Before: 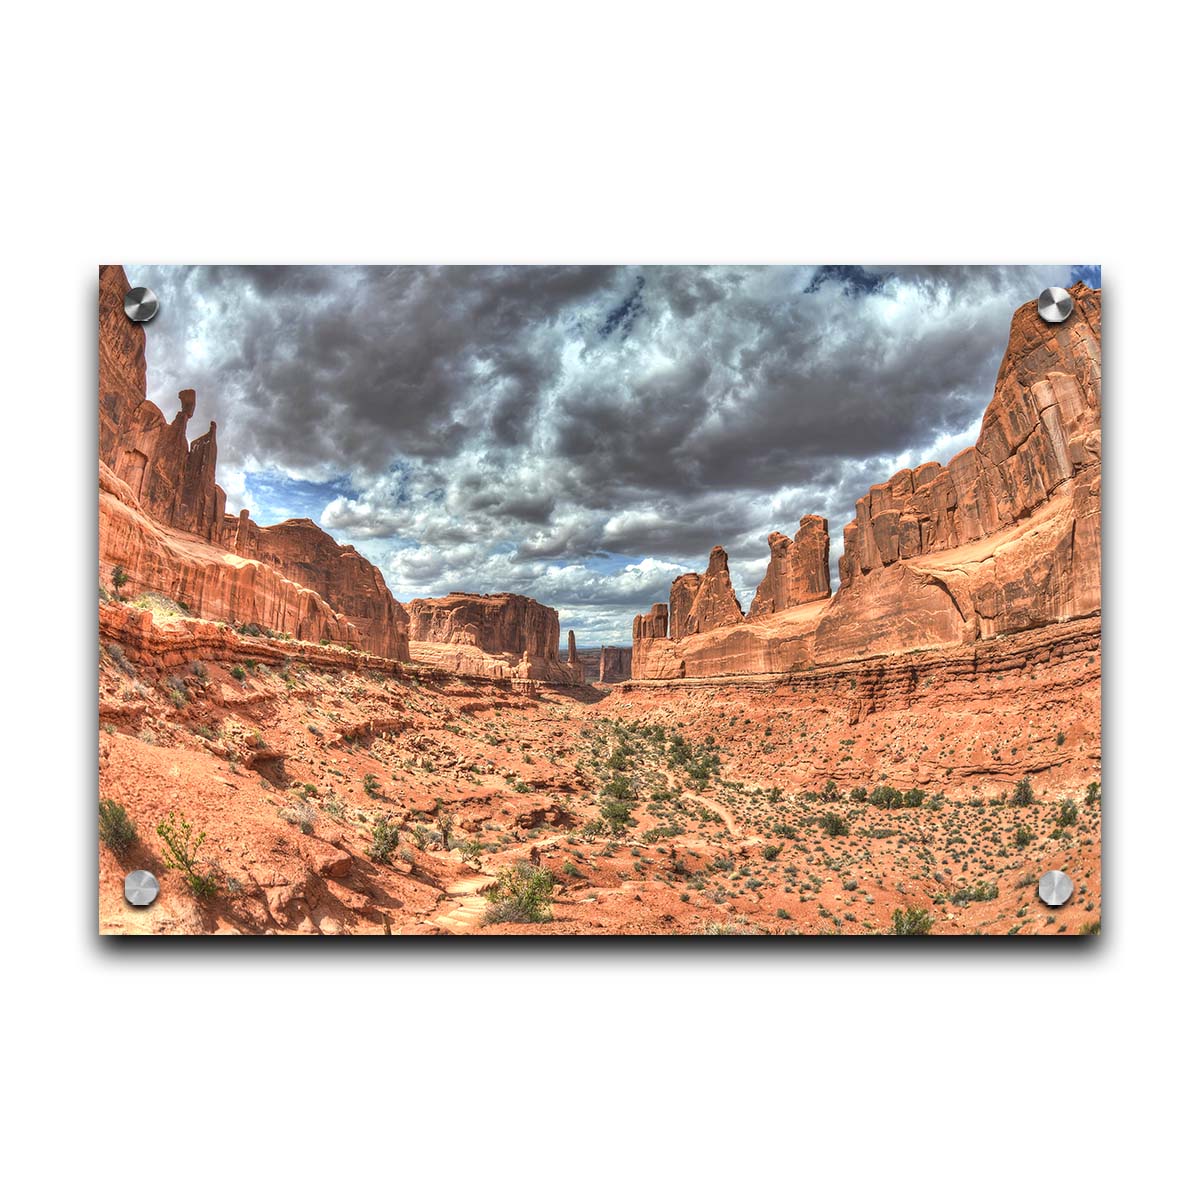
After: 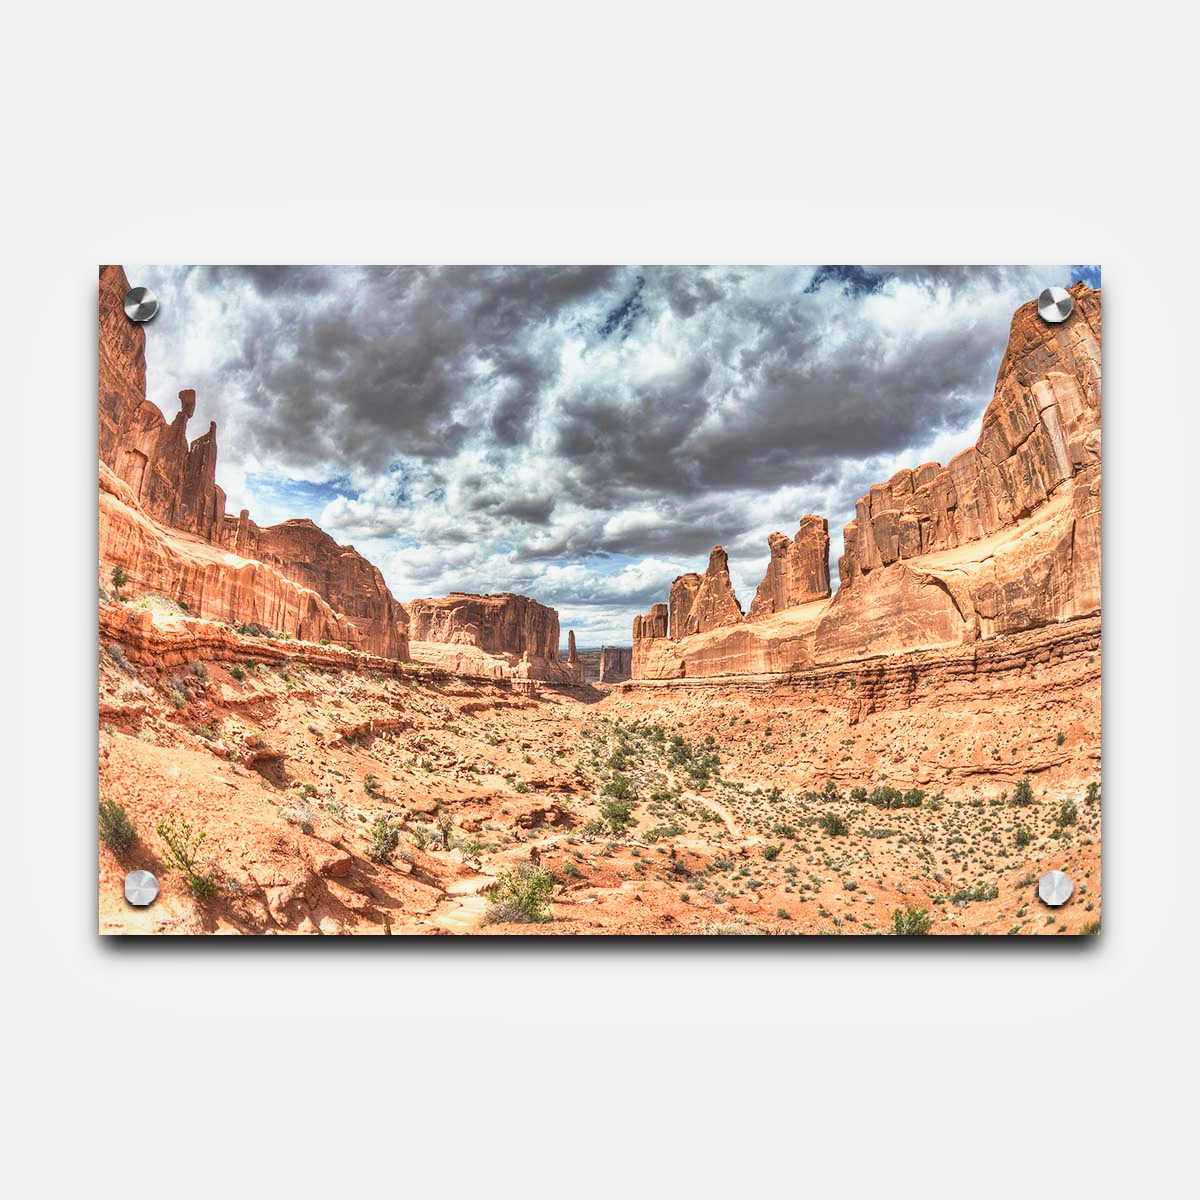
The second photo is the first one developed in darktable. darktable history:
local contrast: mode bilateral grid, contrast 20, coarseness 50, detail 120%, midtone range 0.2
base curve: curves: ch0 [(0, 0) (0.088, 0.125) (0.176, 0.251) (0.354, 0.501) (0.613, 0.749) (1, 0.877)], preserve colors none
